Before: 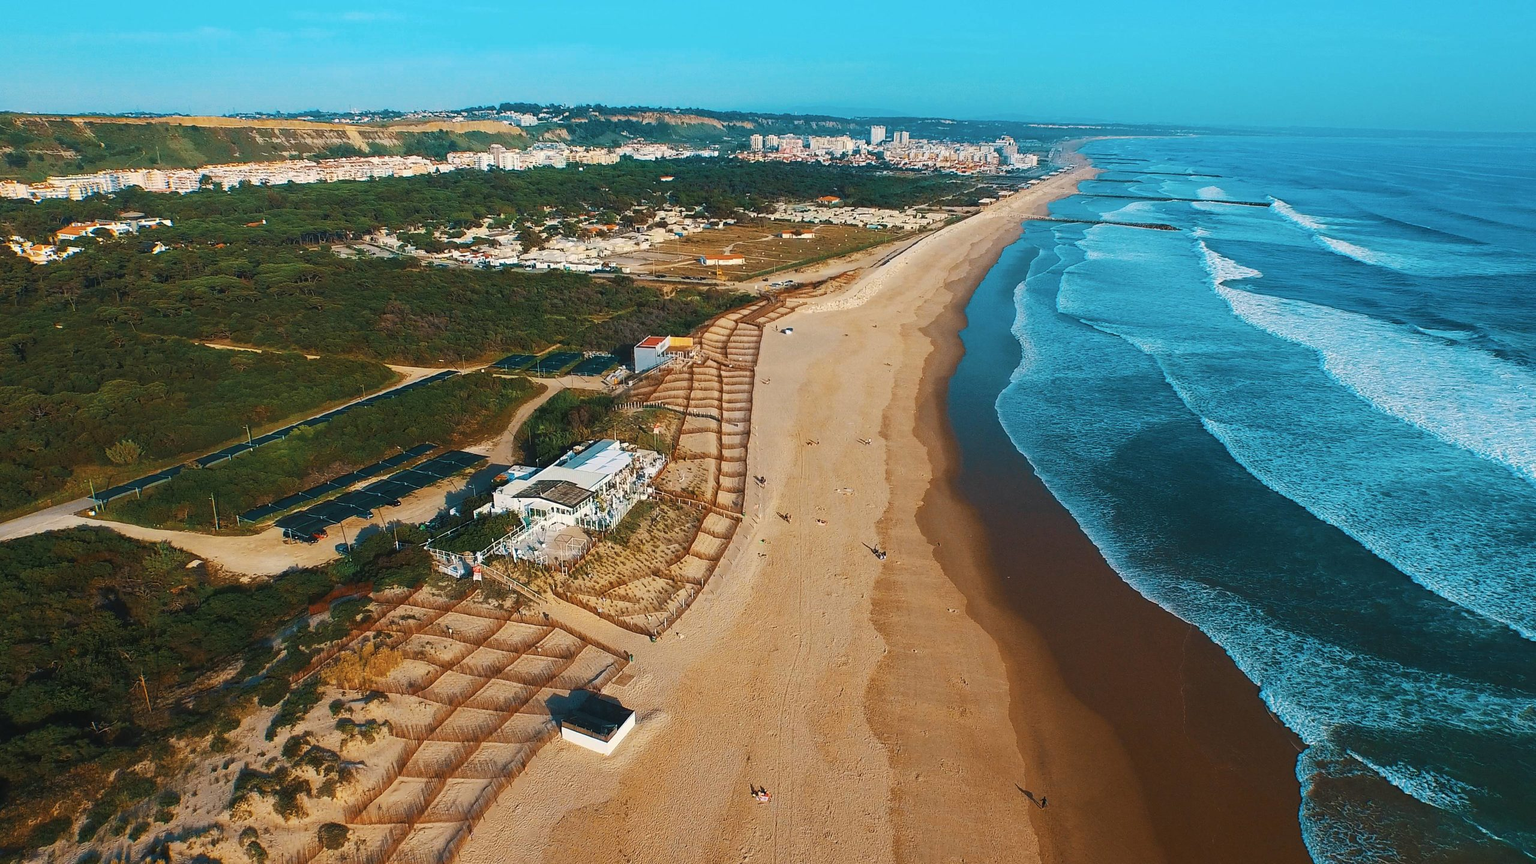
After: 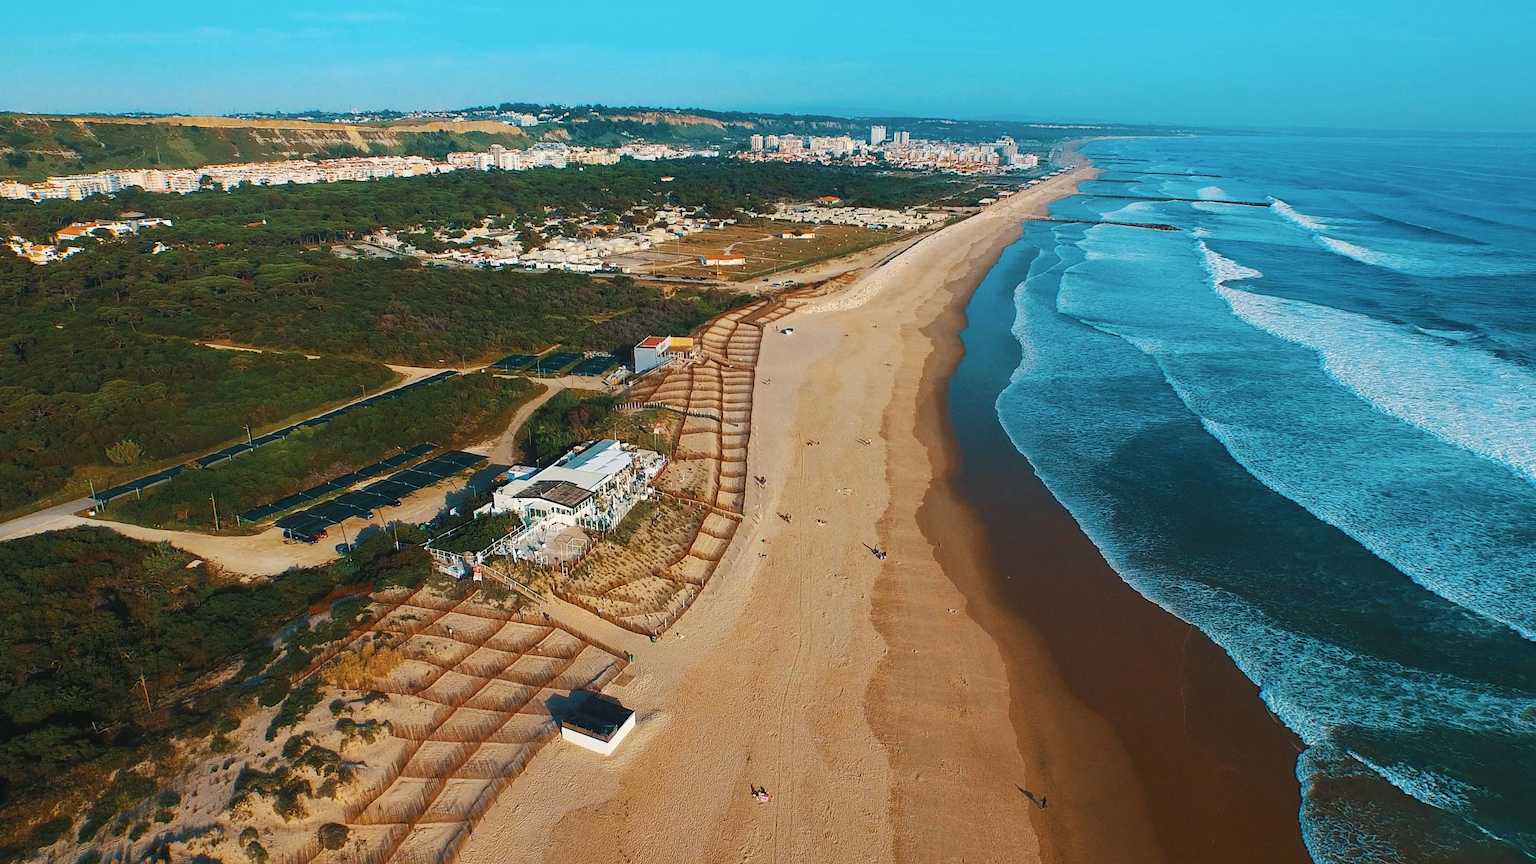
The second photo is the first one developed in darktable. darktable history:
base curve: curves: ch0 [(0, 0) (0.472, 0.455) (1, 1)]
